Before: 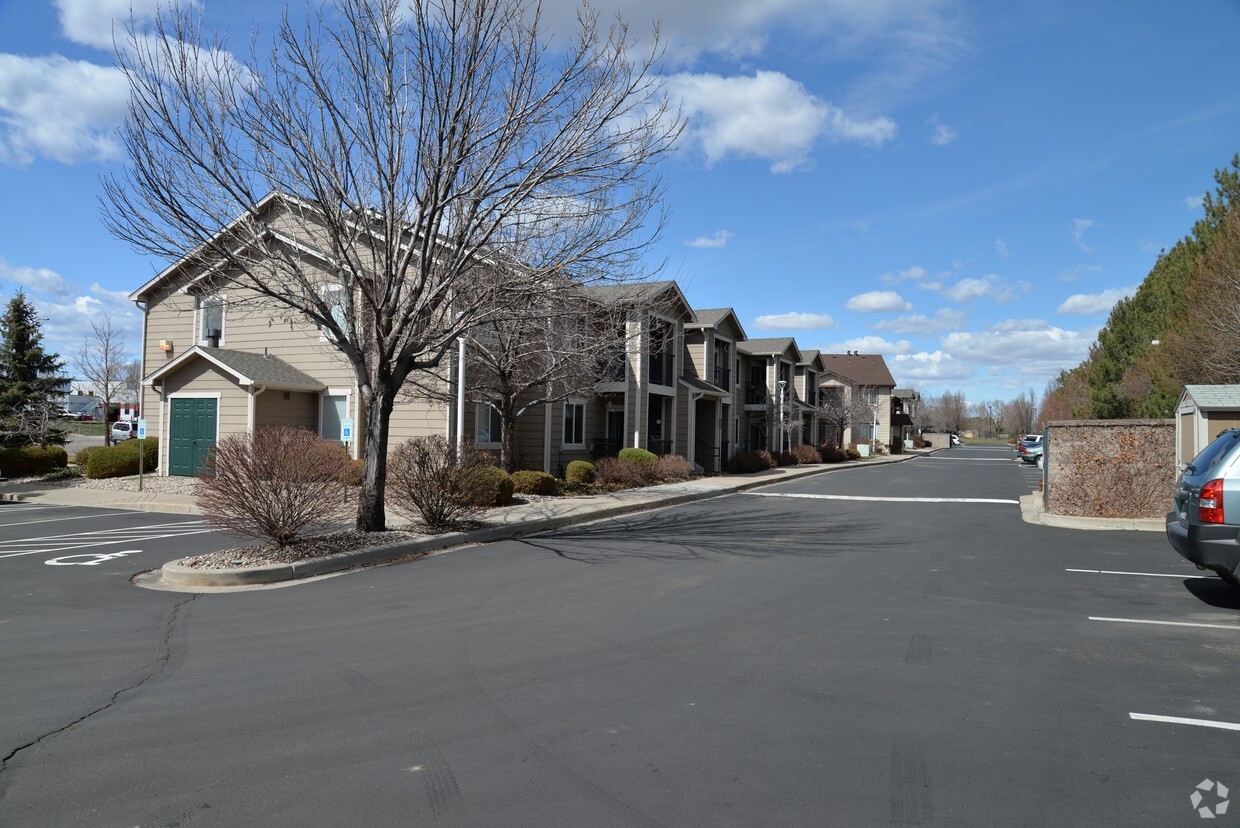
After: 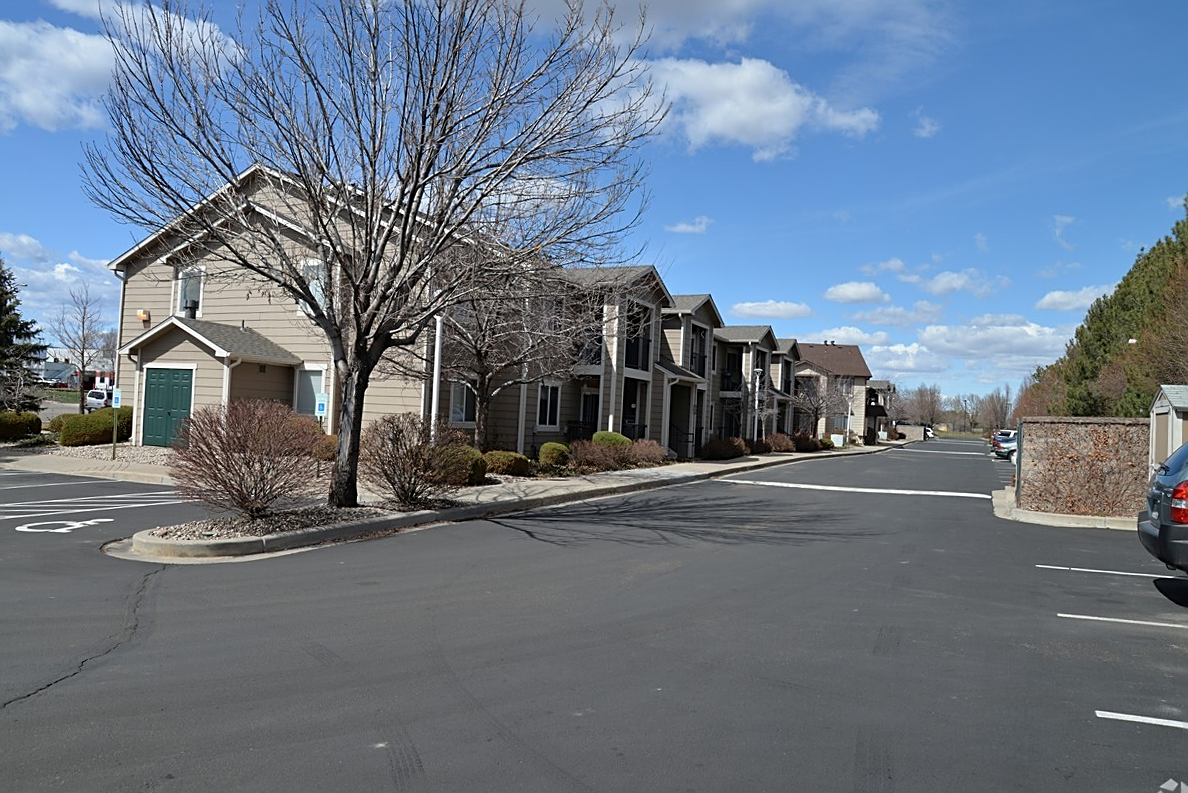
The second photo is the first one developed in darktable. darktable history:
sharpen: on, module defaults
crop and rotate: angle -1.69°
